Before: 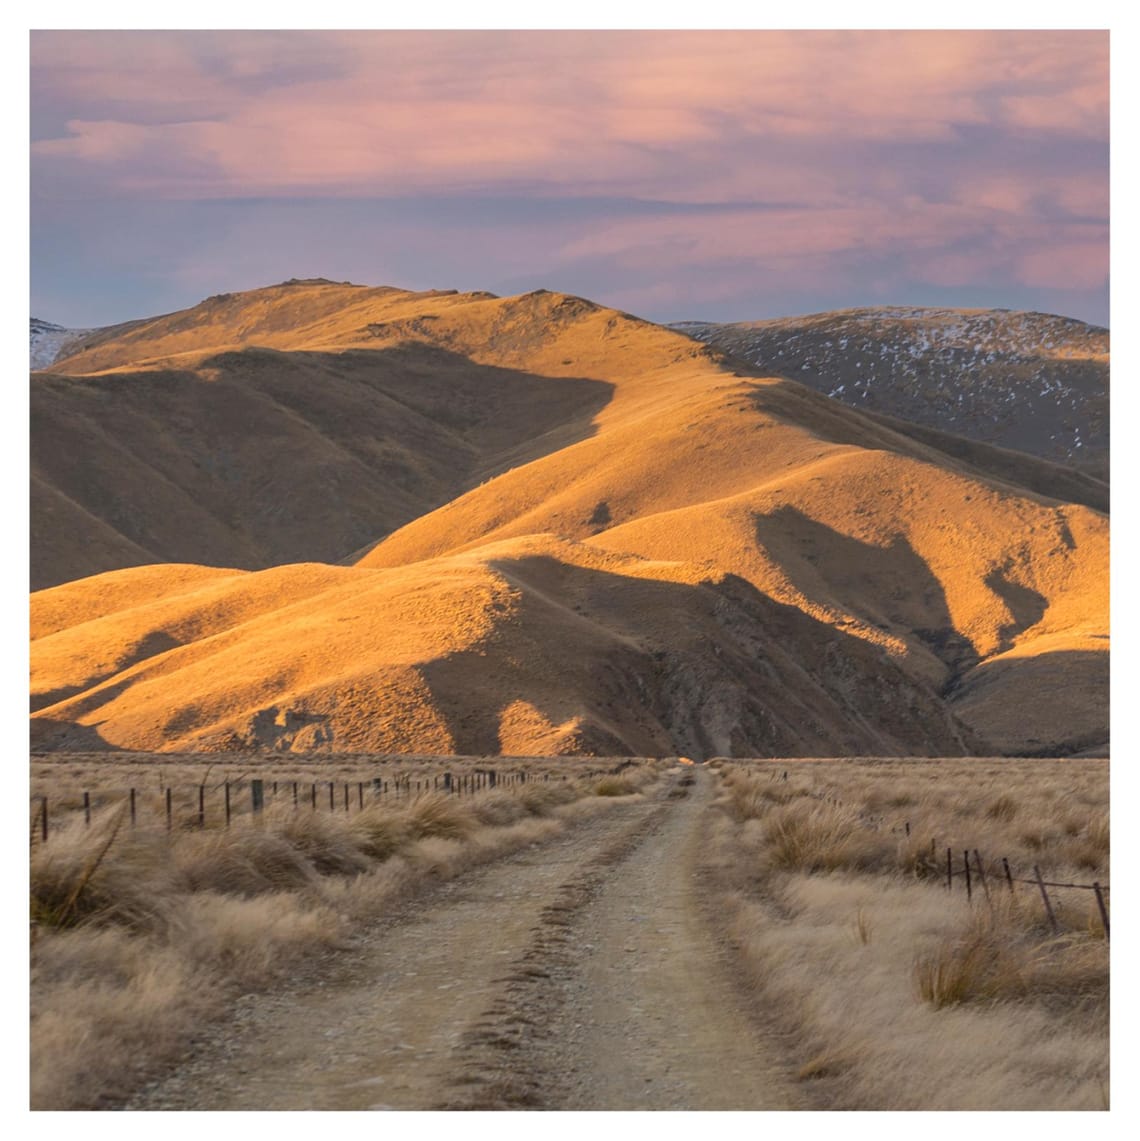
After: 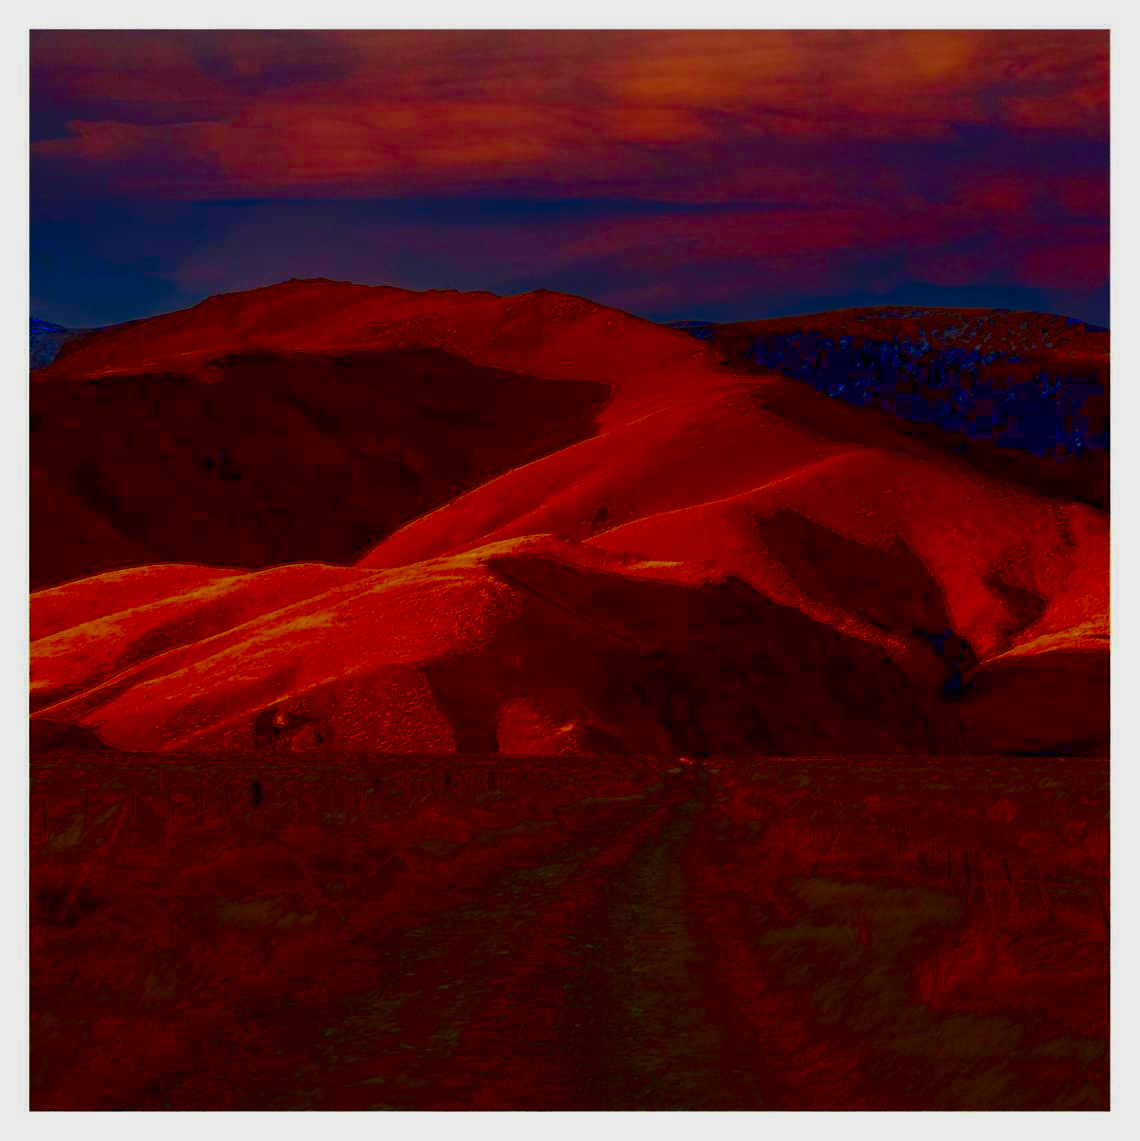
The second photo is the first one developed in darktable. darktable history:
contrast brightness saturation: brightness -0.999, saturation 0.992
exposure: black level correction 0.098, exposure -0.087 EV, compensate highlight preservation false
